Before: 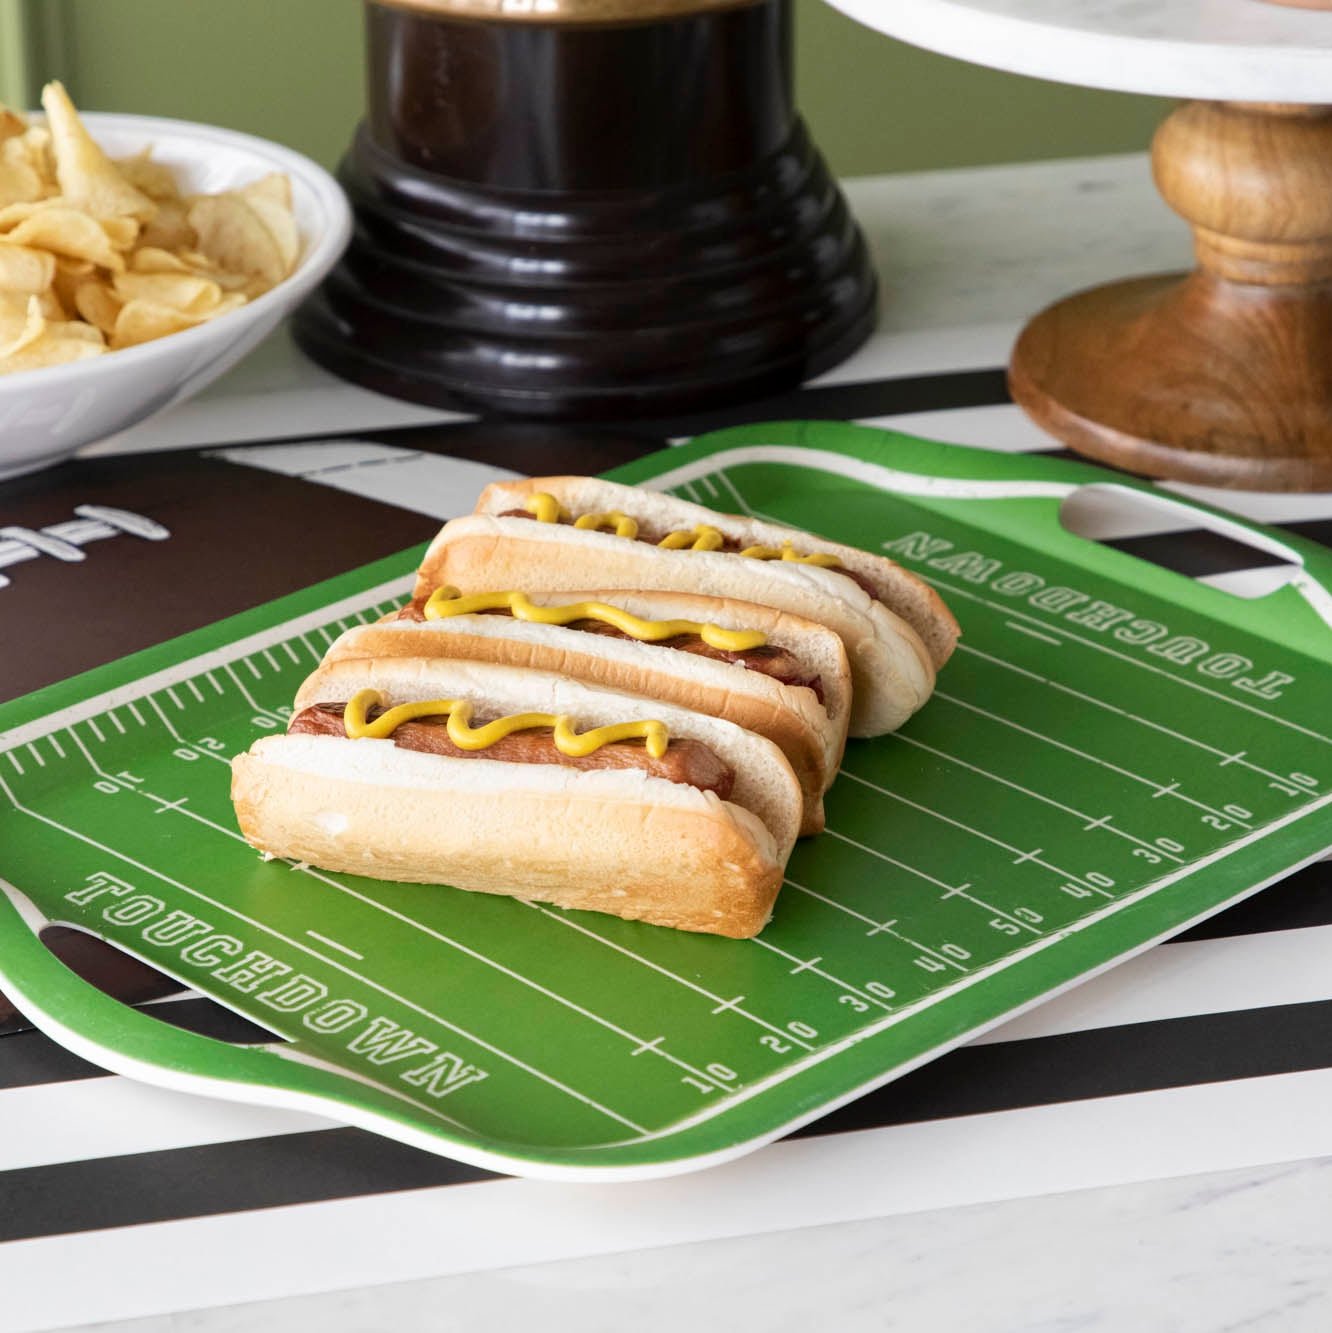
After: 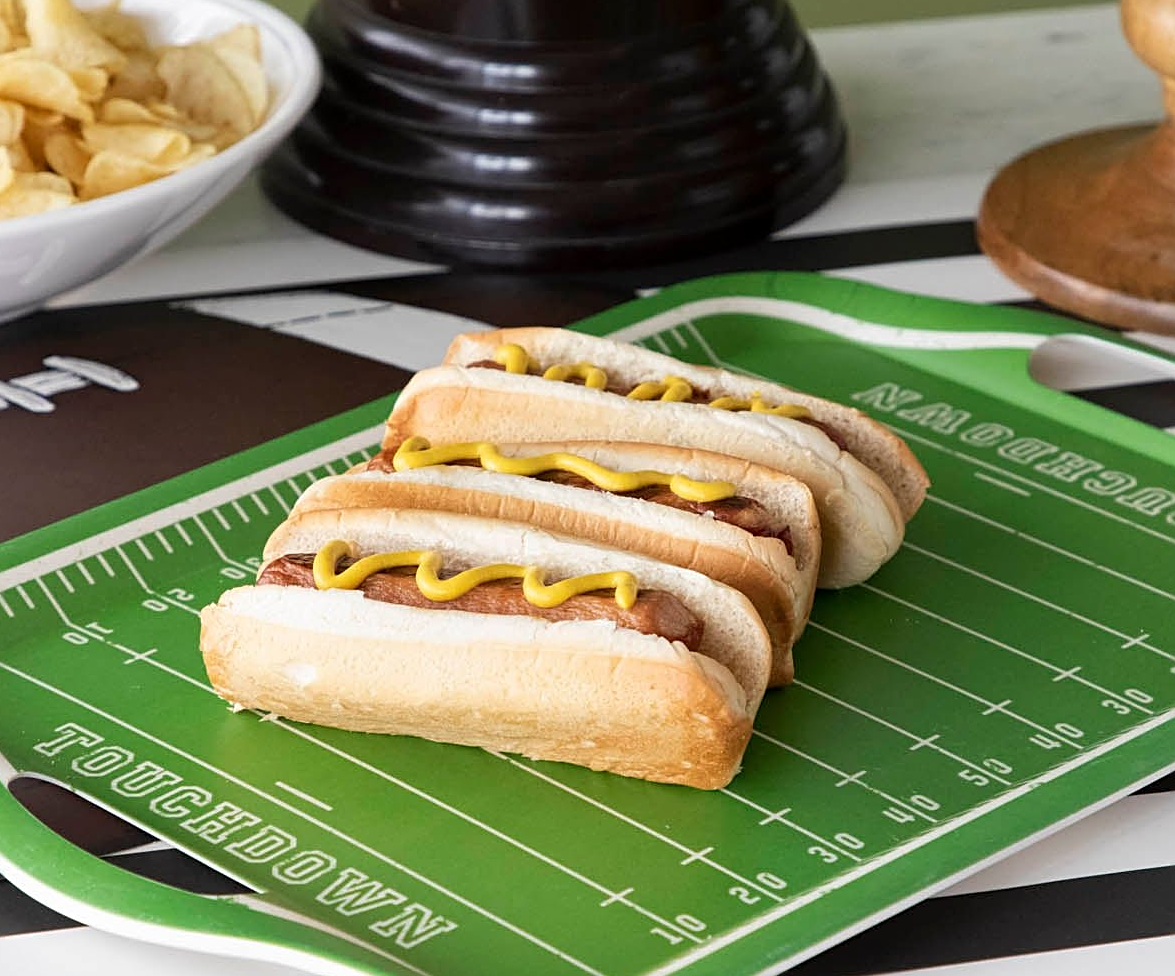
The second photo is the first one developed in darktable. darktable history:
crop and rotate: left 2.399%, top 11.238%, right 9.329%, bottom 15.538%
sharpen: amount 0.497
